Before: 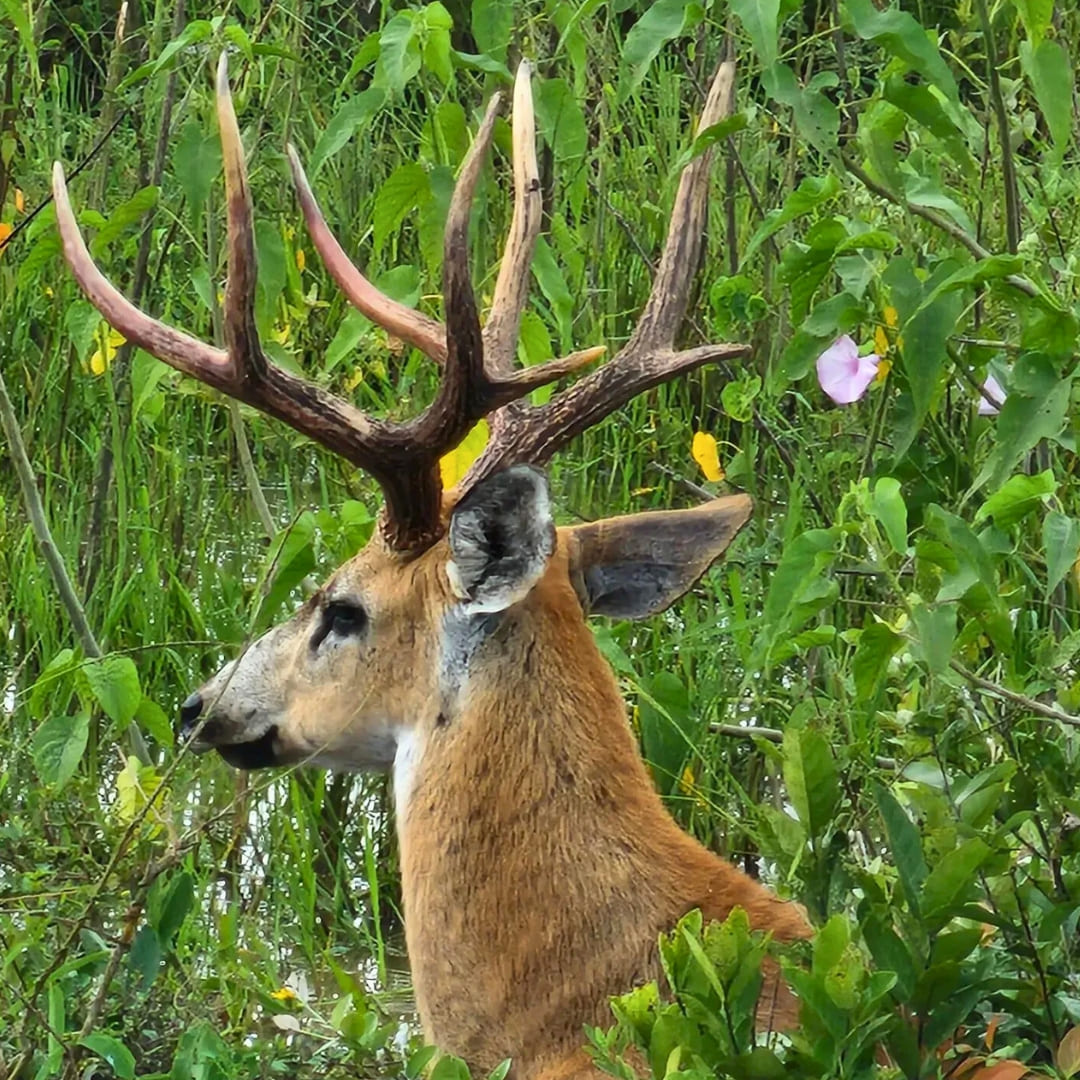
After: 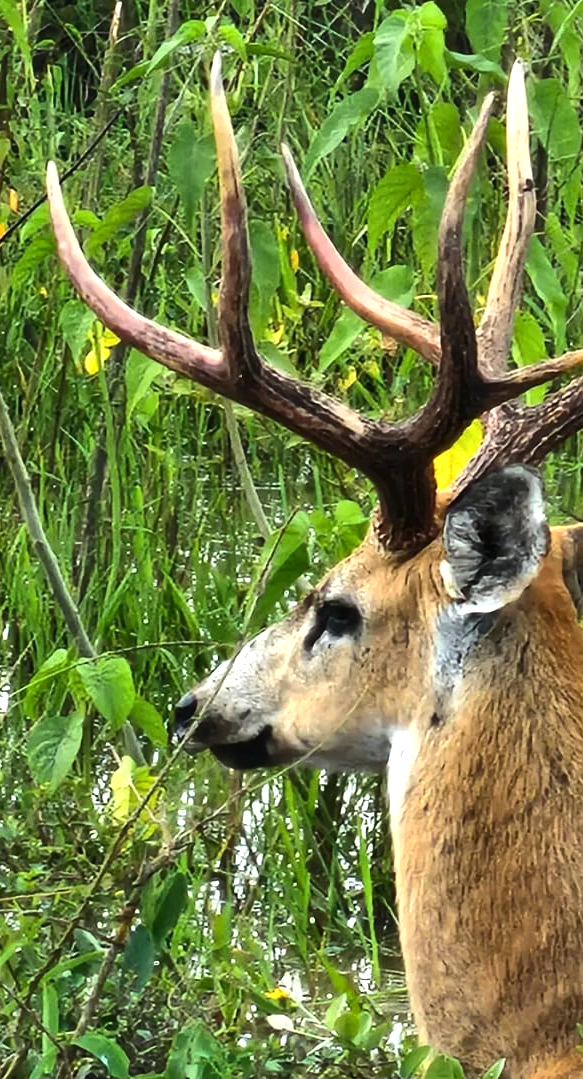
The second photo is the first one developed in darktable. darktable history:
tone equalizer: -8 EV -0.746 EV, -7 EV -0.732 EV, -6 EV -0.57 EV, -5 EV -0.41 EV, -3 EV 0.385 EV, -2 EV 0.6 EV, -1 EV 0.7 EV, +0 EV 0.727 EV, edges refinement/feathering 500, mask exposure compensation -1.57 EV, preserve details no
crop: left 0.594%, right 45.37%, bottom 0.082%
shadows and highlights: shadows 24.86, highlights -25.34, highlights color adjustment 55.47%
